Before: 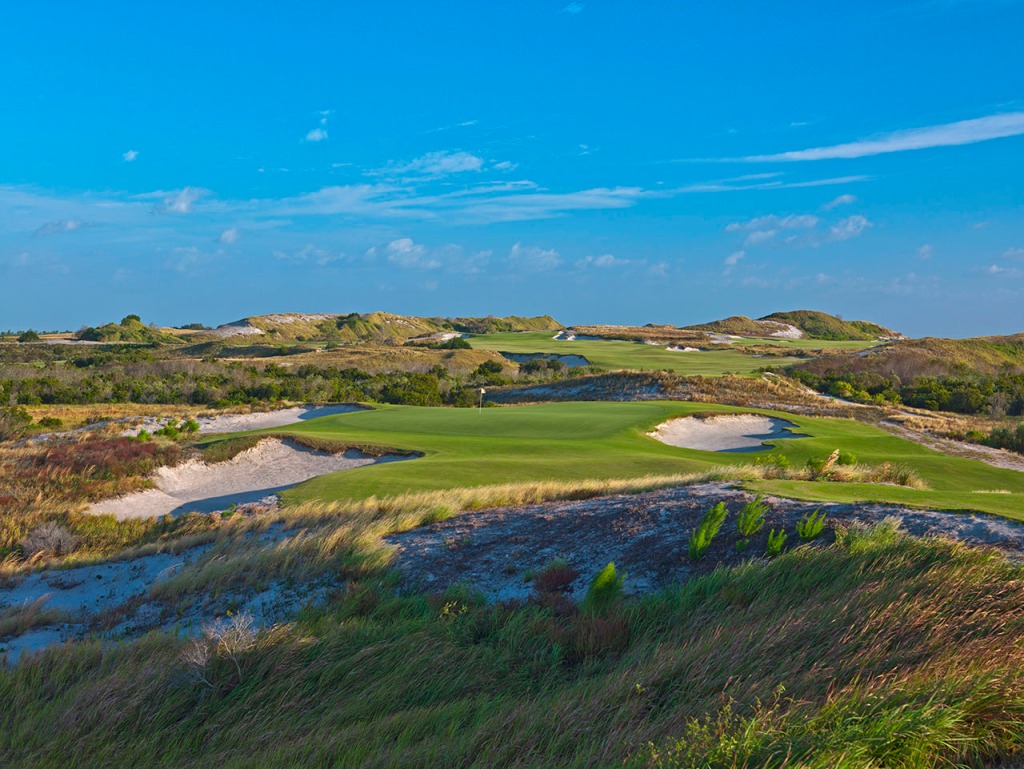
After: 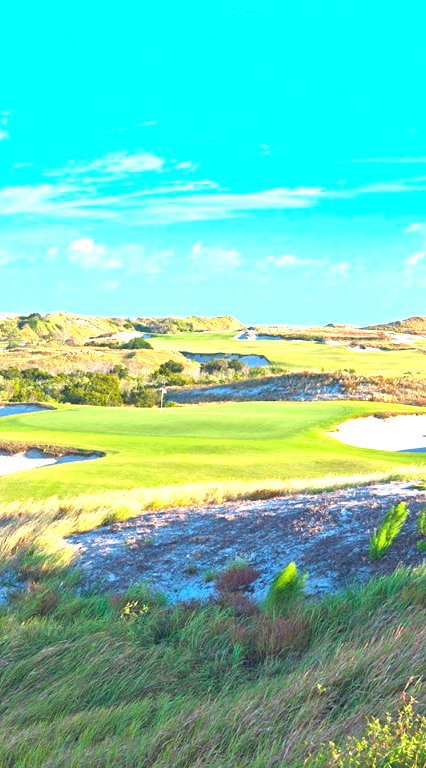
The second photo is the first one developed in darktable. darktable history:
crop: left 31.229%, right 27.105%
exposure: black level correction 0, exposure 2.138 EV, compensate exposure bias true, compensate highlight preservation false
